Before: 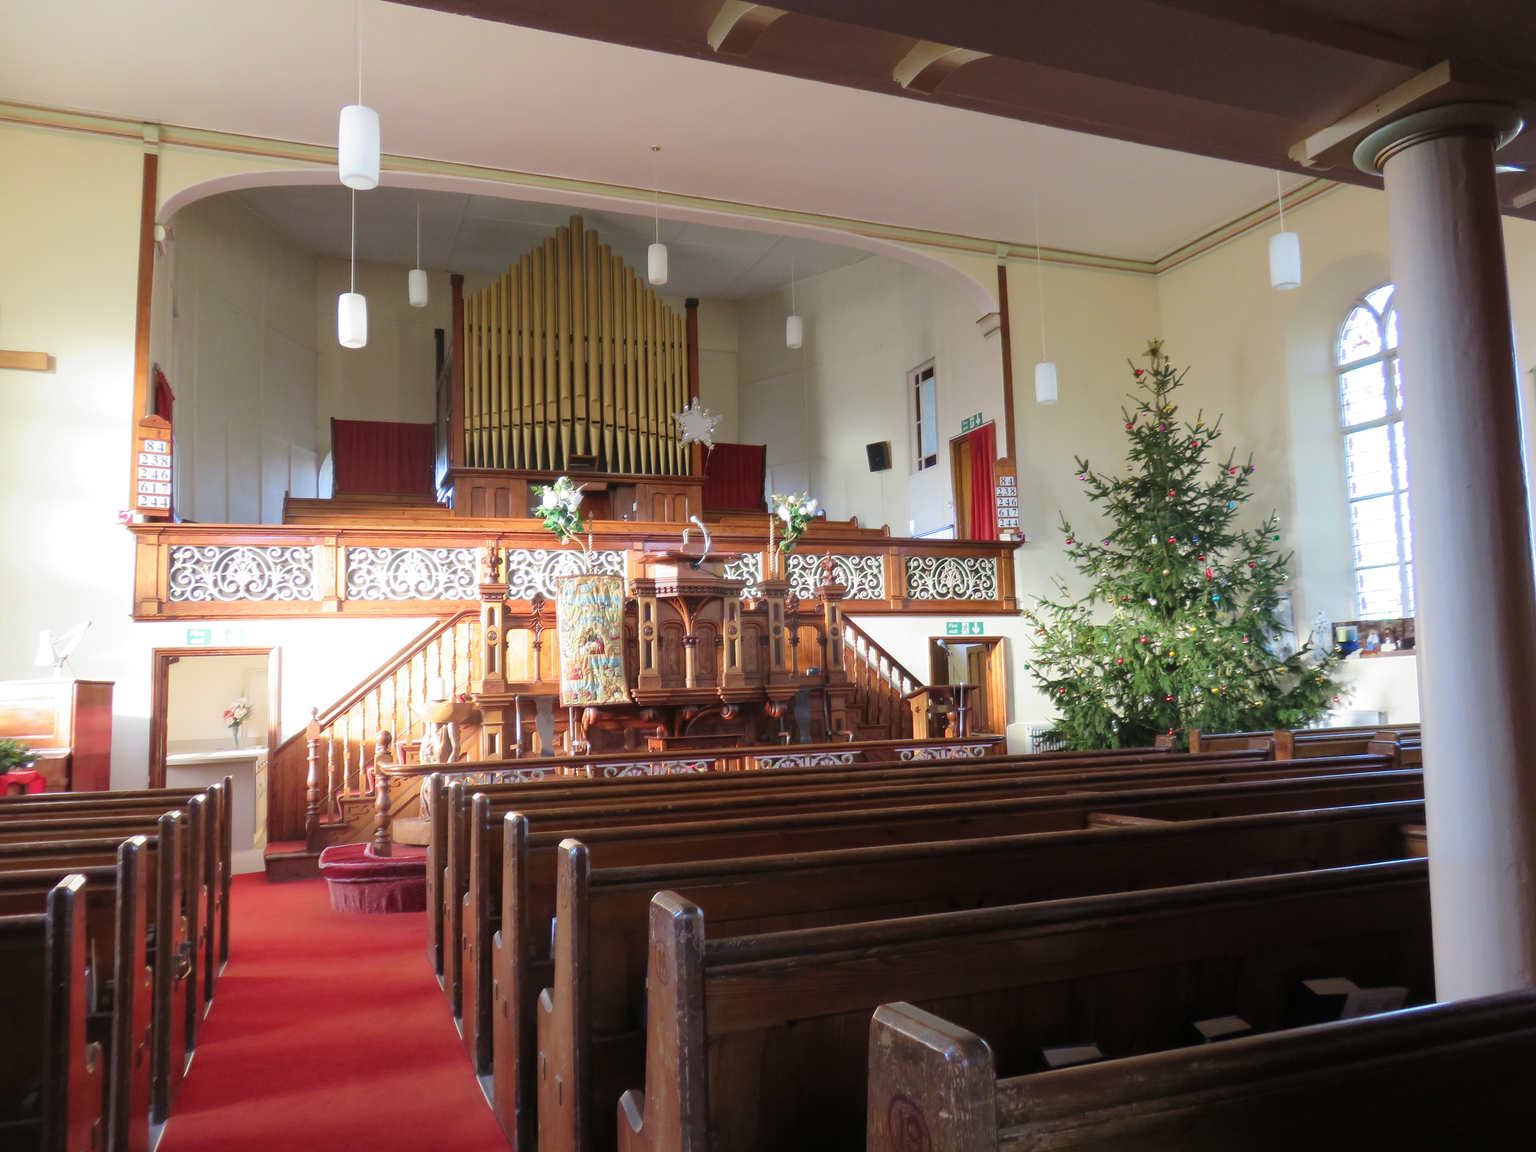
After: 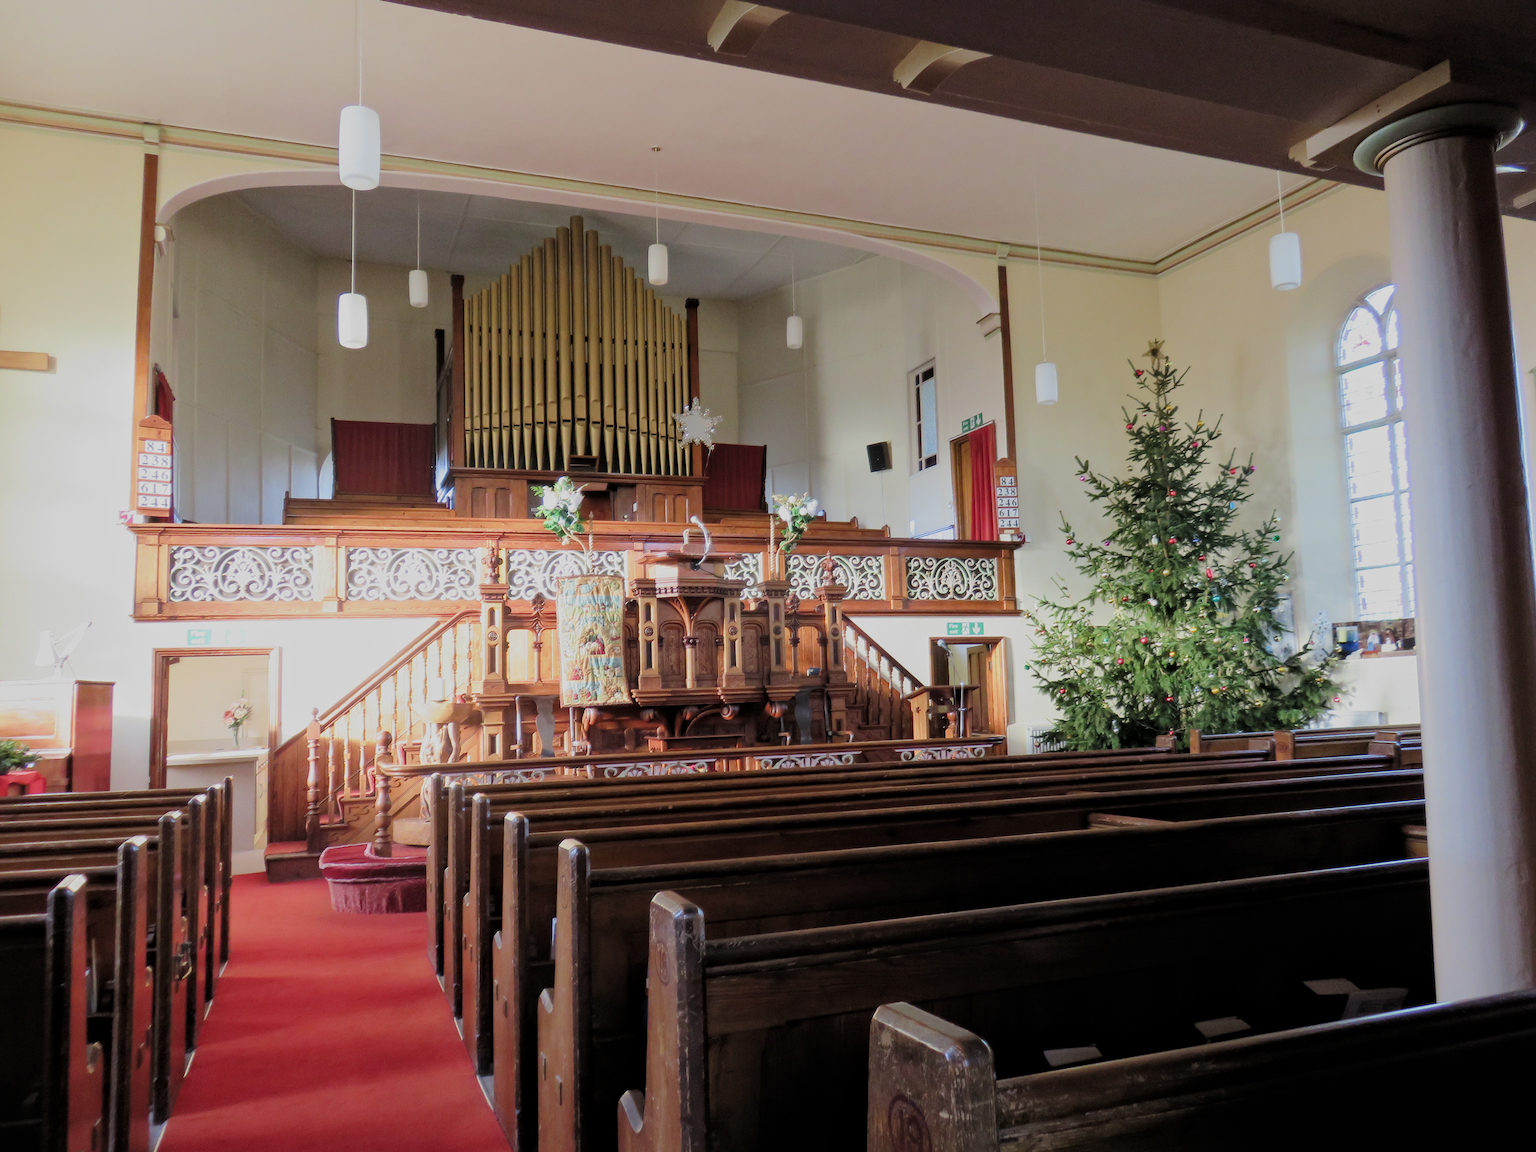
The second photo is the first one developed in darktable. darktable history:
local contrast: mode bilateral grid, contrast 20, coarseness 50, detail 119%, midtone range 0.2
contrast equalizer: y [[0.502, 0.505, 0.512, 0.529, 0.564, 0.588], [0.5 ×6], [0.502, 0.505, 0.512, 0.529, 0.564, 0.588], [0, 0.001, 0.001, 0.004, 0.008, 0.011], [0, 0.001, 0.001, 0.004, 0.008, 0.011]], mix 0.3
filmic rgb: black relative exposure -7.49 EV, white relative exposure 4.89 EV, hardness 3.4, color science v4 (2020)
